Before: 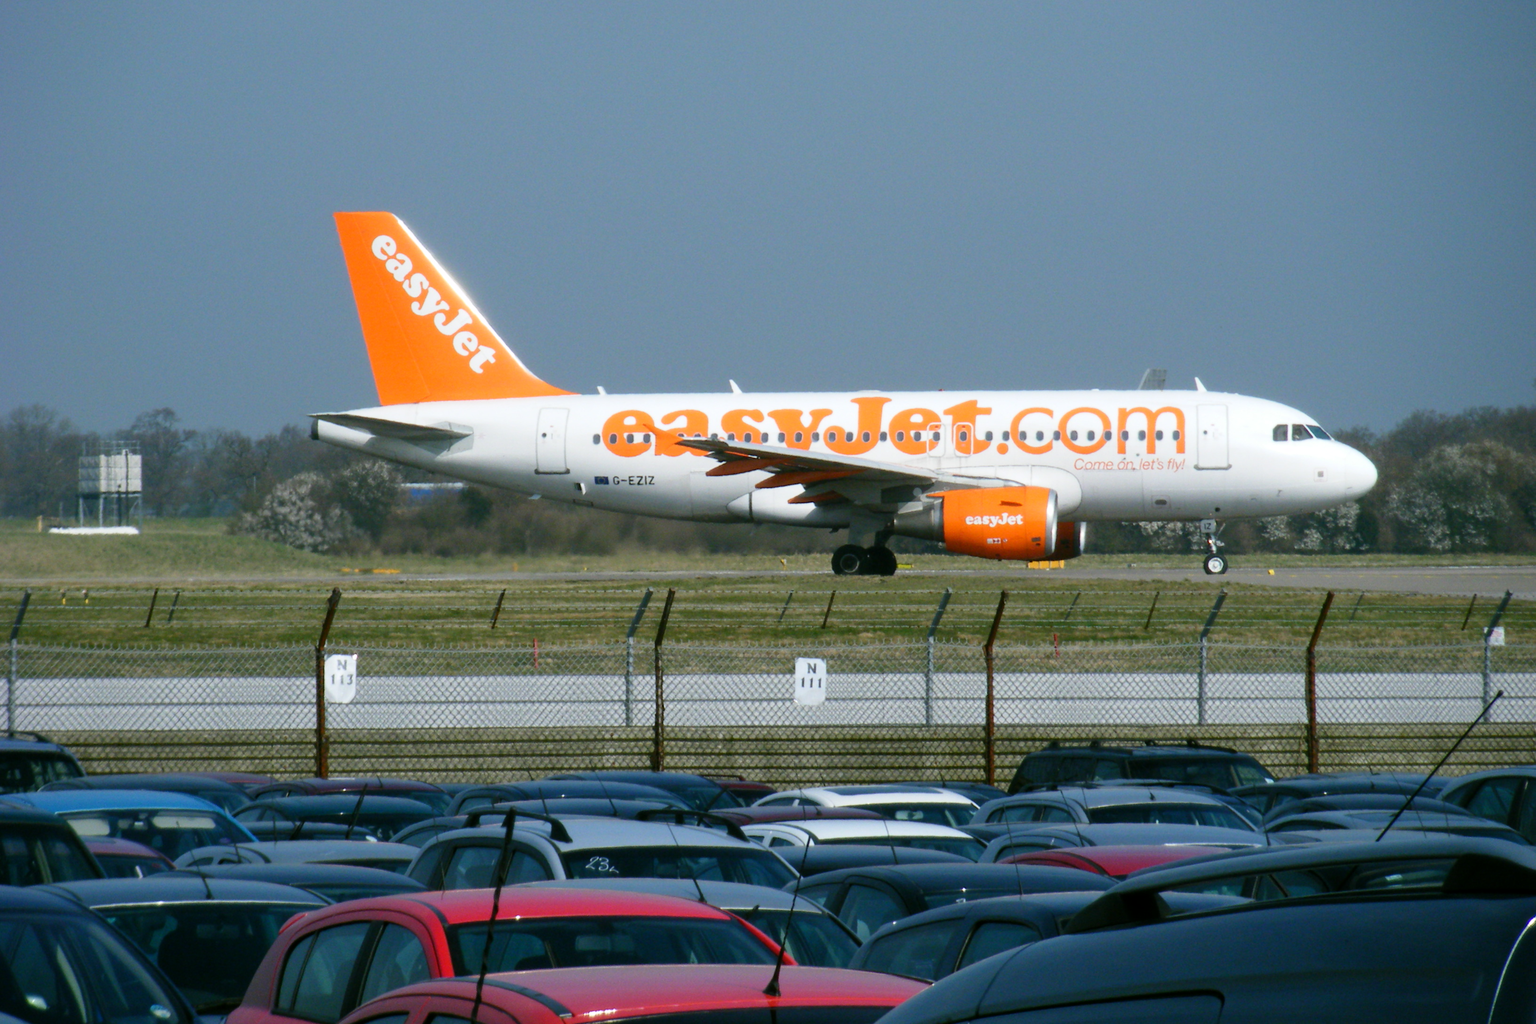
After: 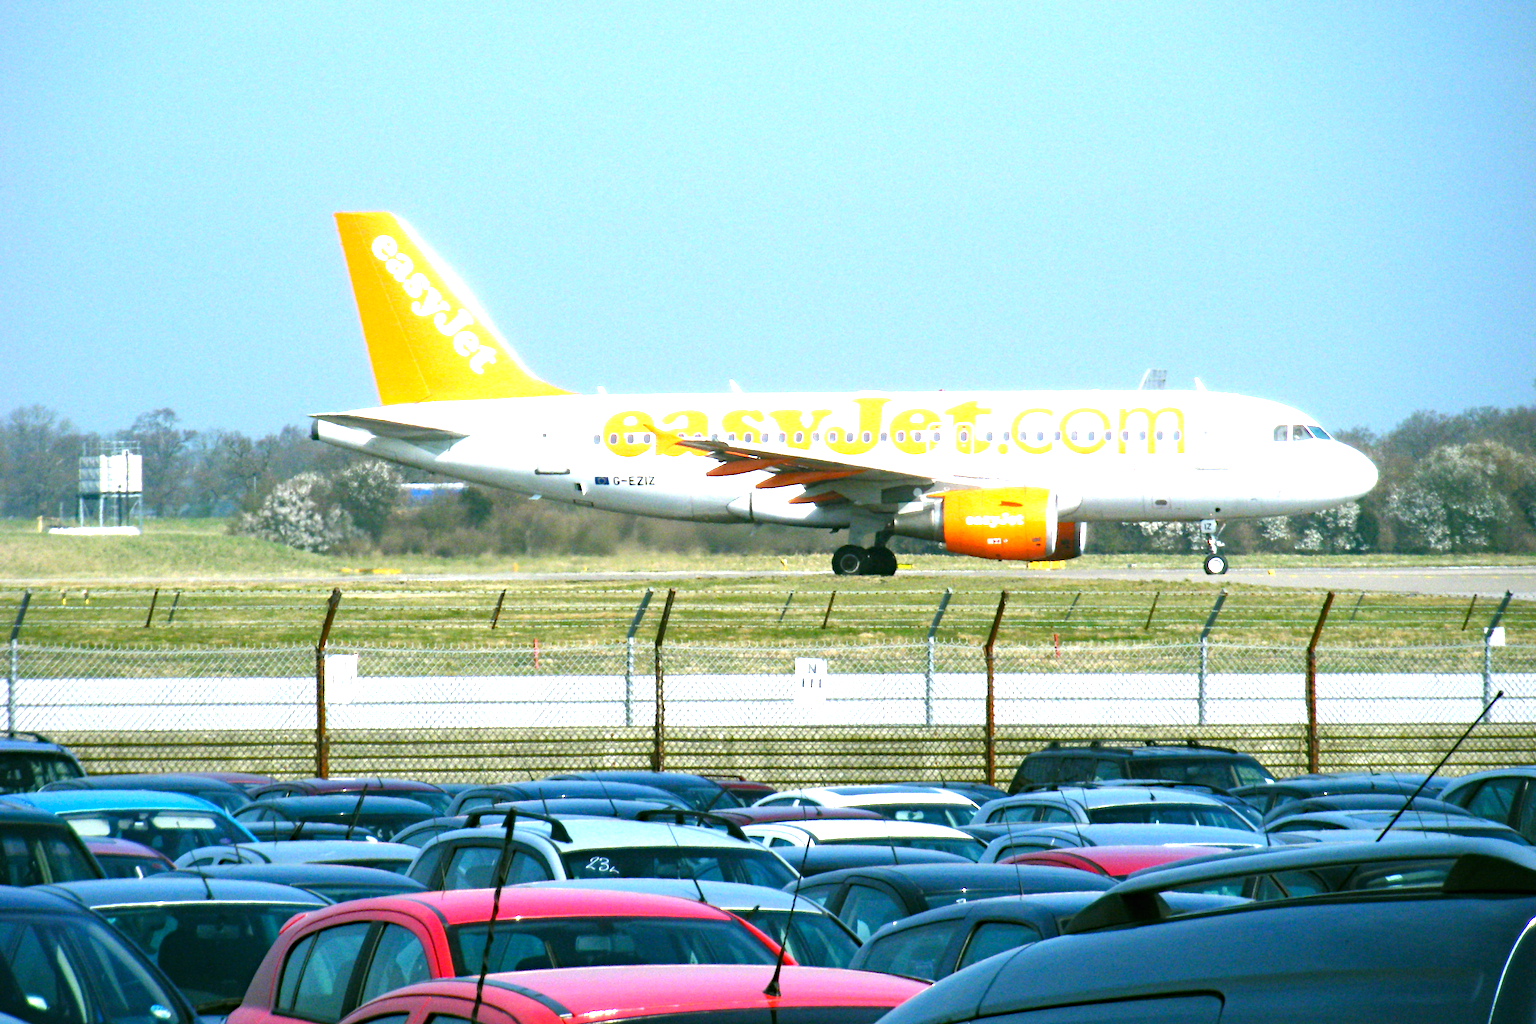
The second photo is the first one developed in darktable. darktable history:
exposure: black level correction 0, exposure 1.9 EV, compensate highlight preservation false
haze removal: compatibility mode true, adaptive false
